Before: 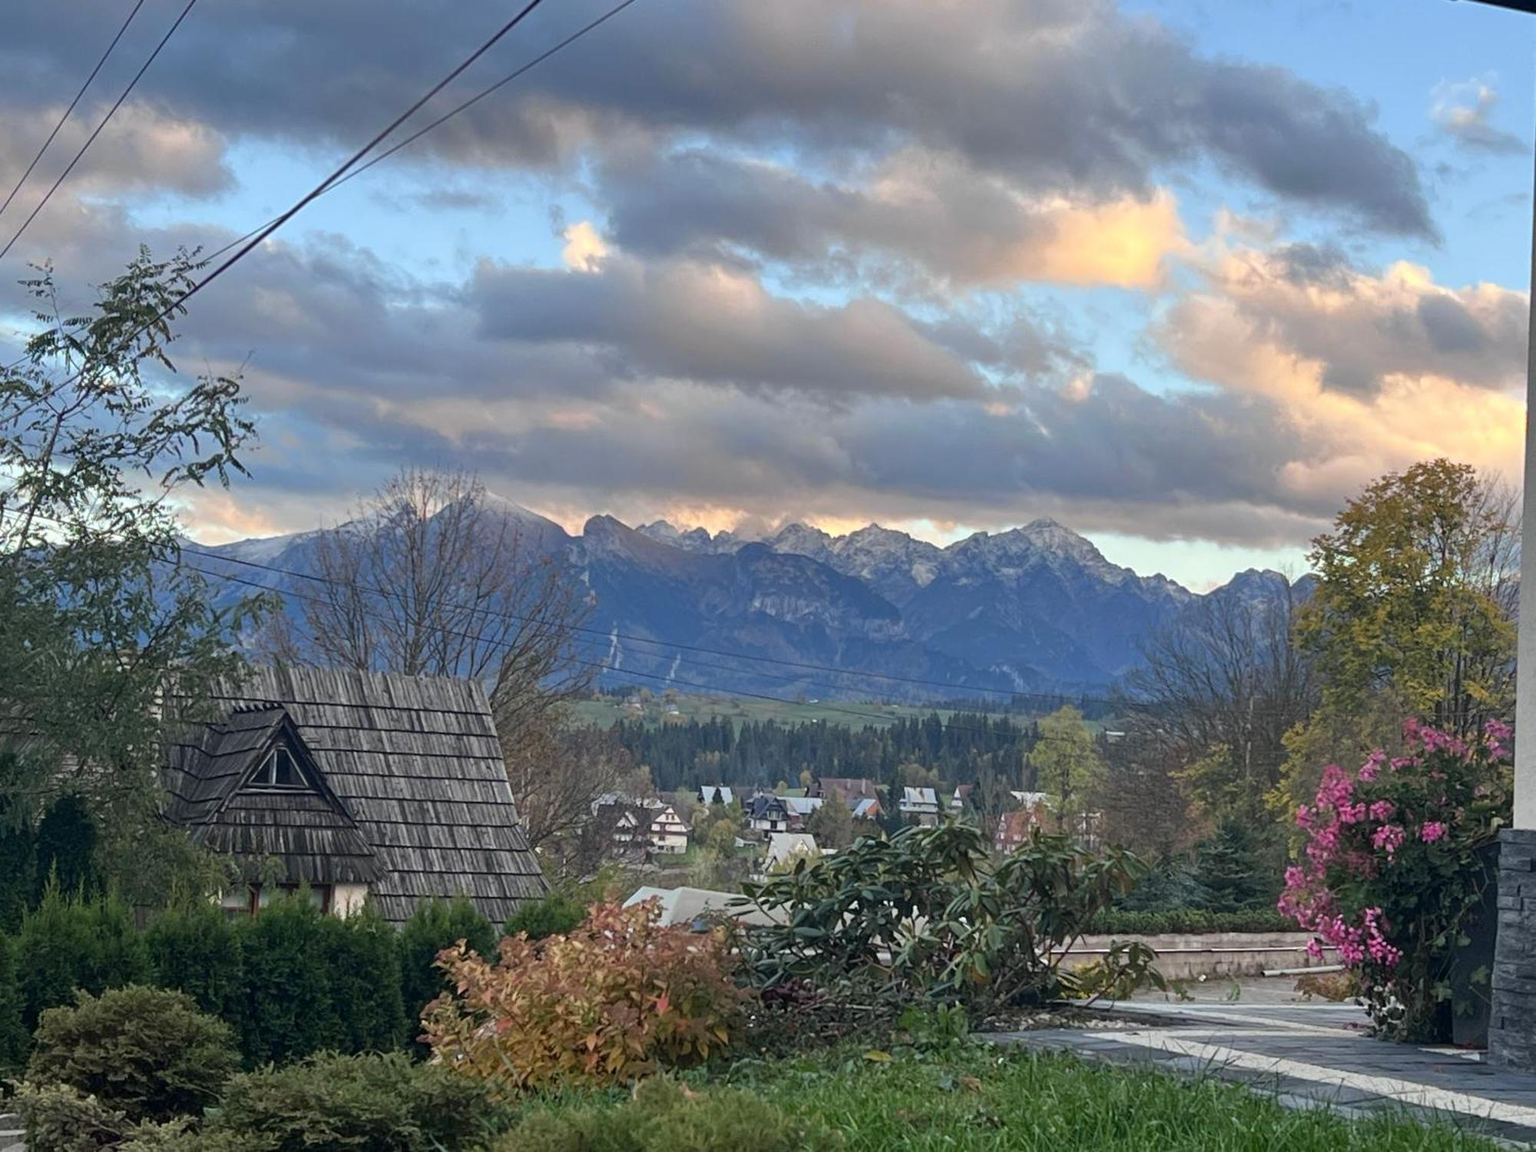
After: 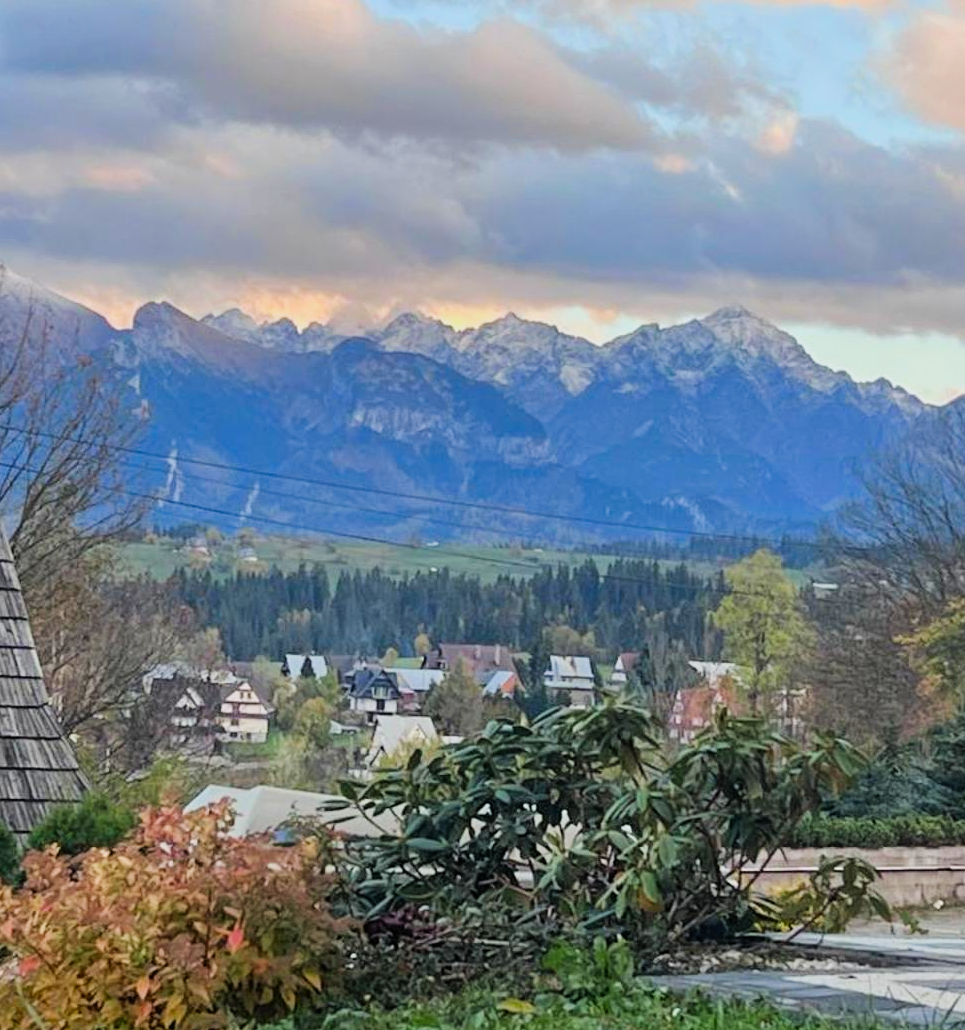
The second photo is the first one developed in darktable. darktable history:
filmic rgb: black relative exposure -7.65 EV, white relative exposure 4.56 EV, hardness 3.61, contrast 1.106
exposure: black level correction -0.002, exposure 0.54 EV, compensate highlight preservation false
crop: left 31.379%, top 24.658%, right 20.326%, bottom 6.628%
color correction: saturation 1.34
